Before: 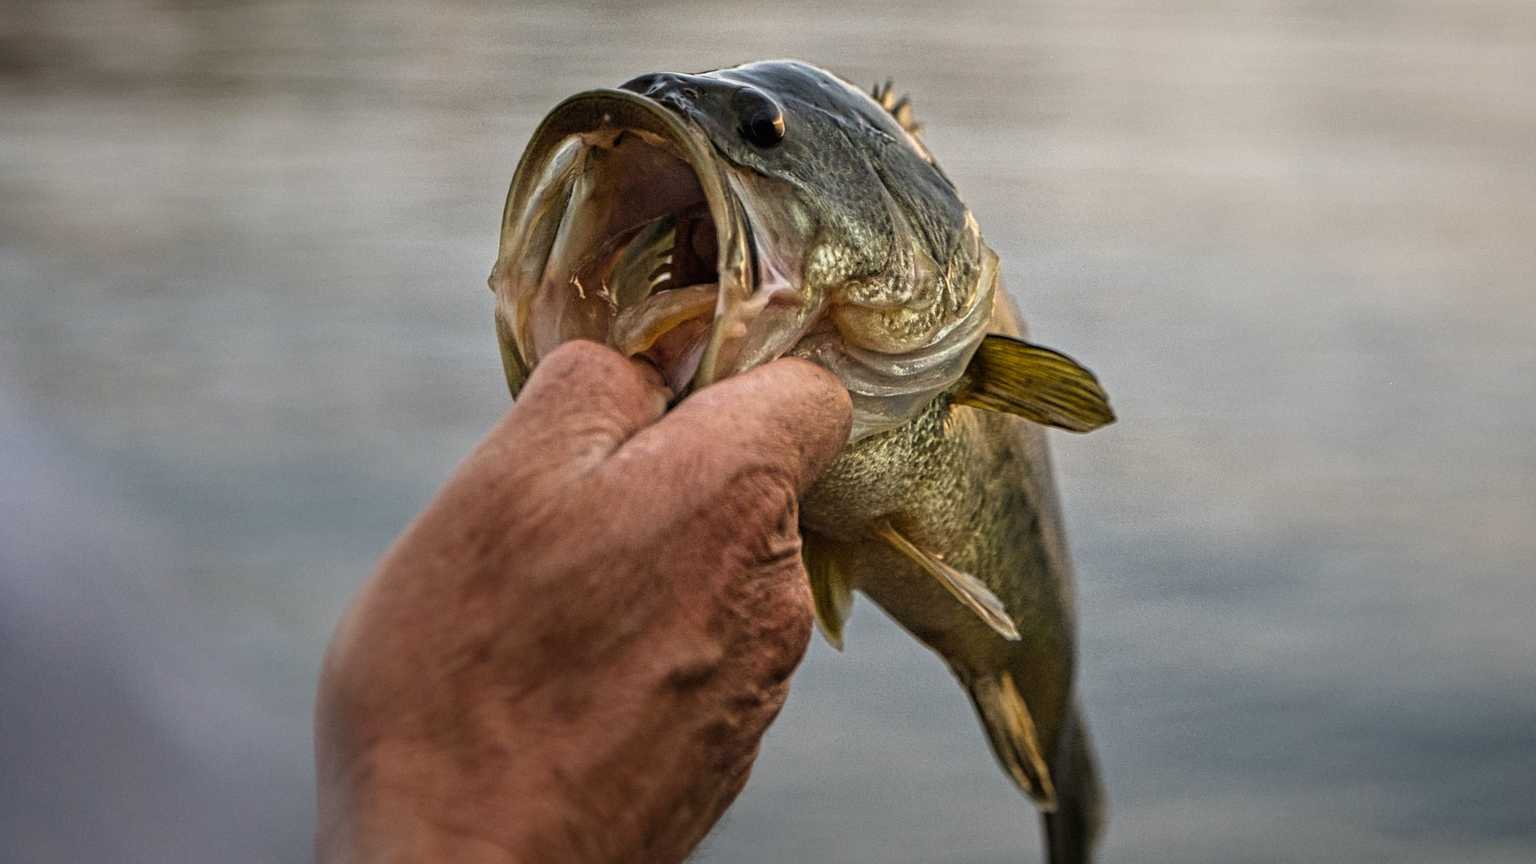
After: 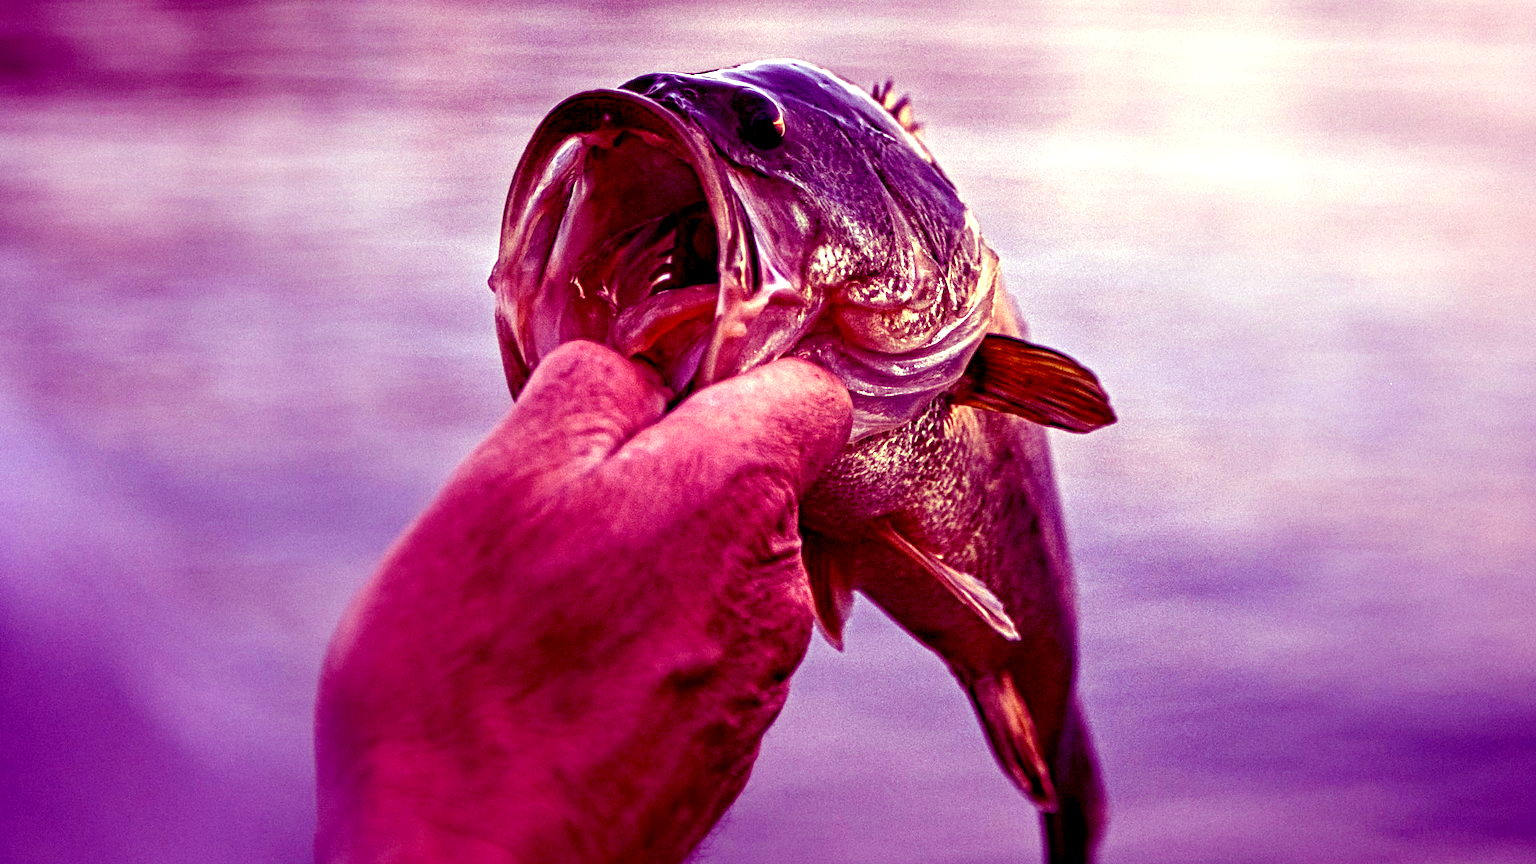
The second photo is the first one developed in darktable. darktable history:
color balance: mode lift, gamma, gain (sRGB), lift [1, 1, 0.101, 1]
exposure: black level correction 0.01, exposure 1 EV, compensate highlight preservation false
